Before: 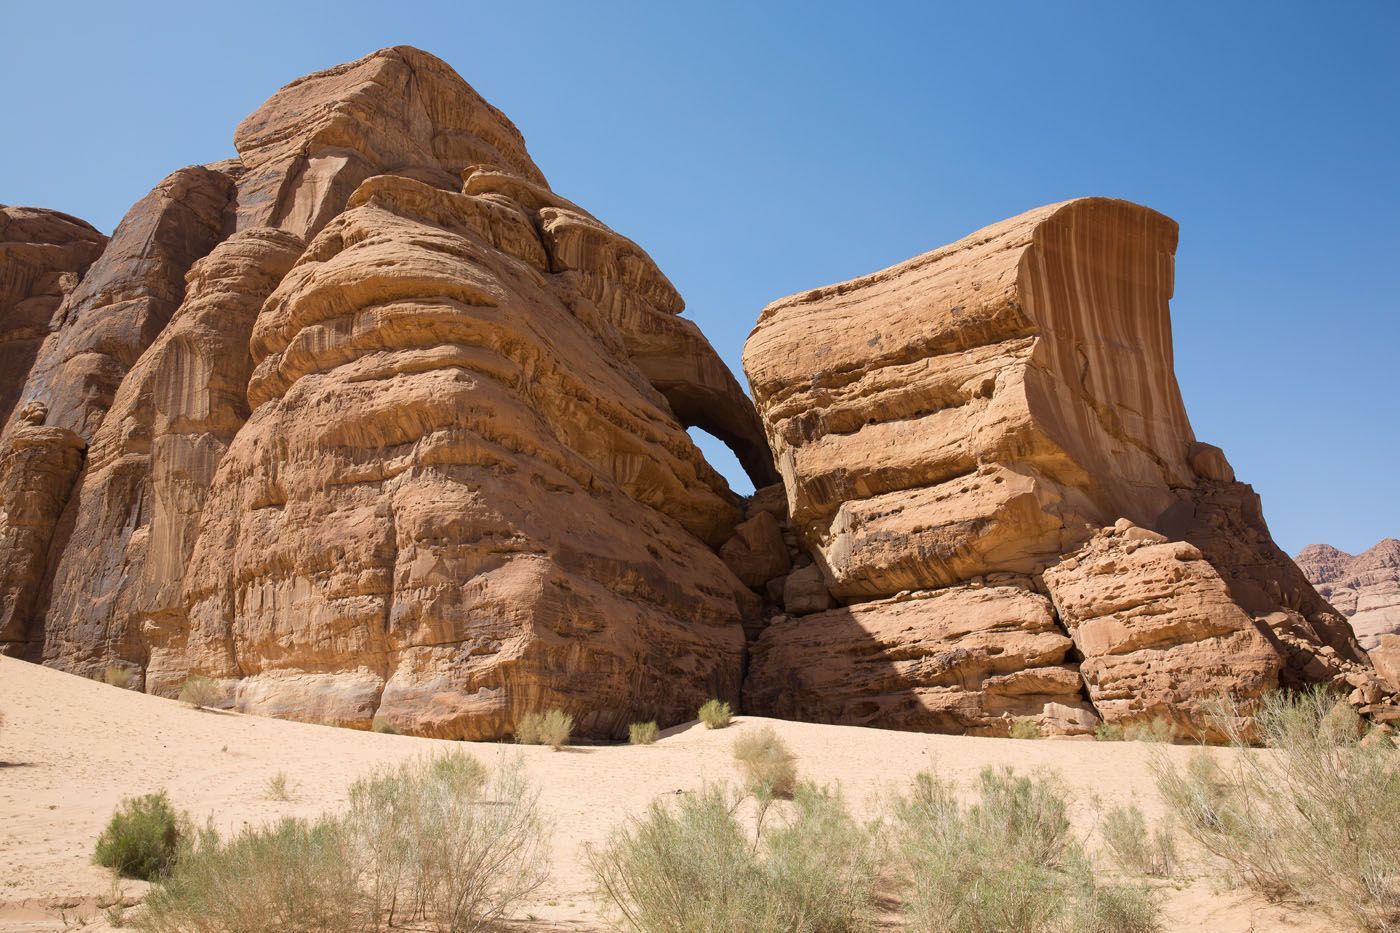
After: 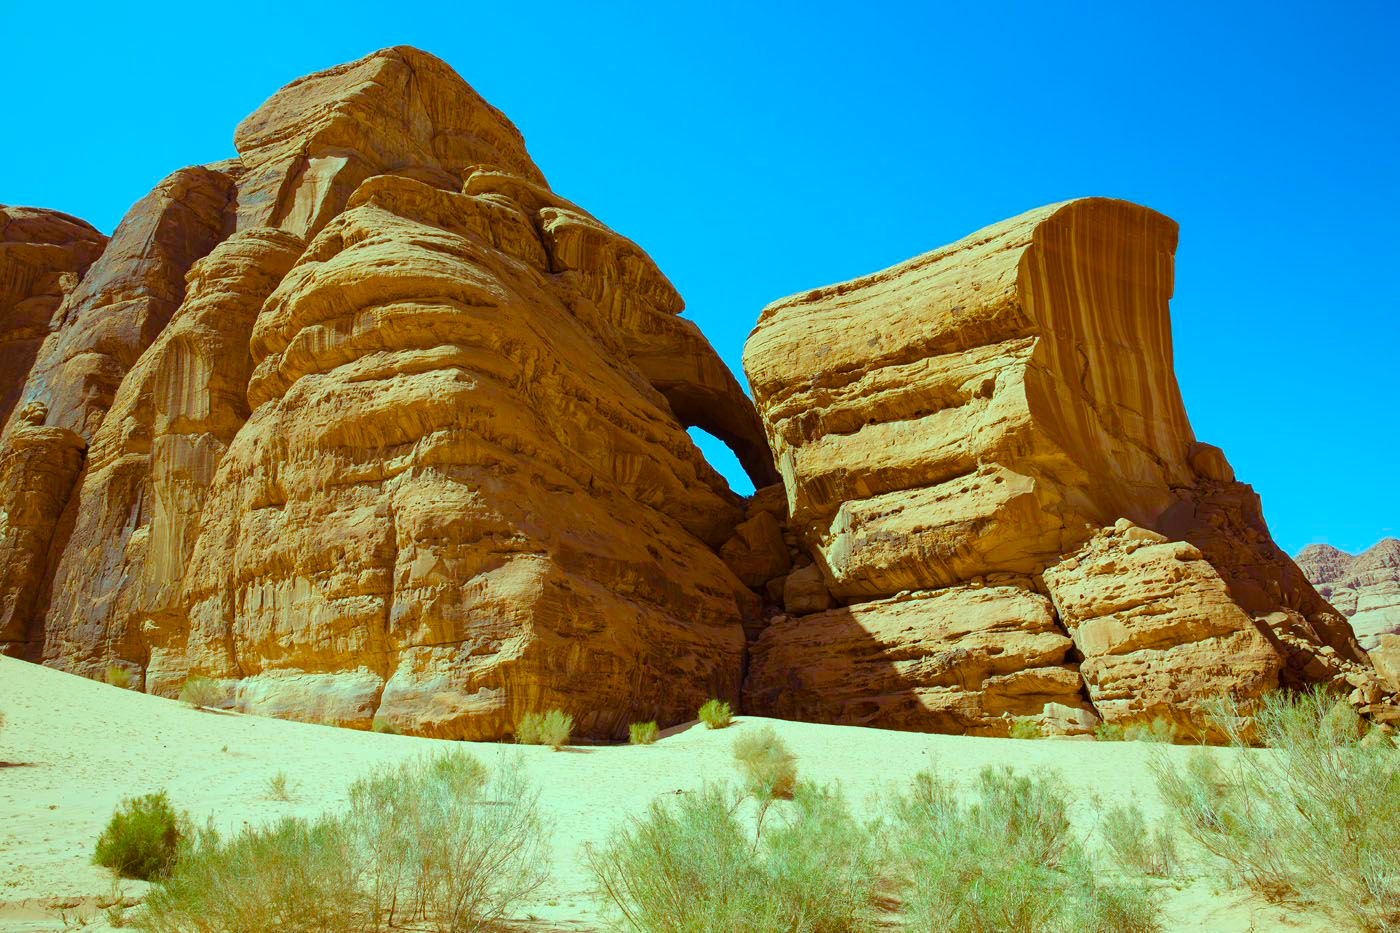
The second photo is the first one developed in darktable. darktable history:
color correction: highlights b* 0.006, saturation 1.08
color balance rgb: highlights gain › chroma 7.503%, highlights gain › hue 186.93°, linear chroma grading › global chroma 32.979%, perceptual saturation grading › global saturation 20%, perceptual saturation grading › highlights -25.097%, perceptual saturation grading › shadows 25.222%, global vibrance 20%
